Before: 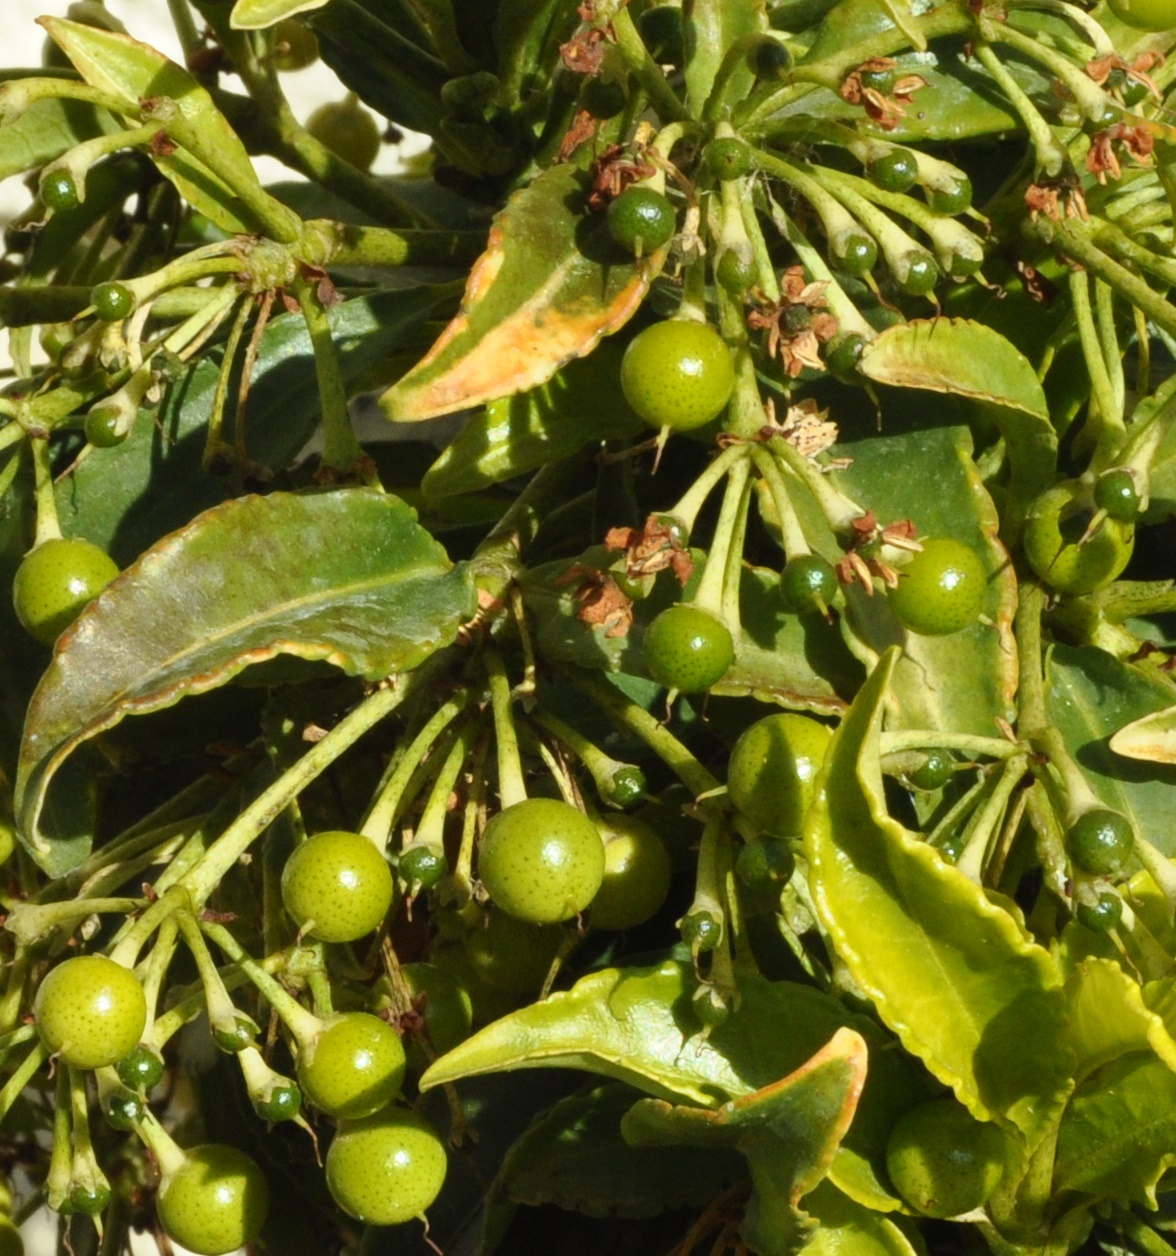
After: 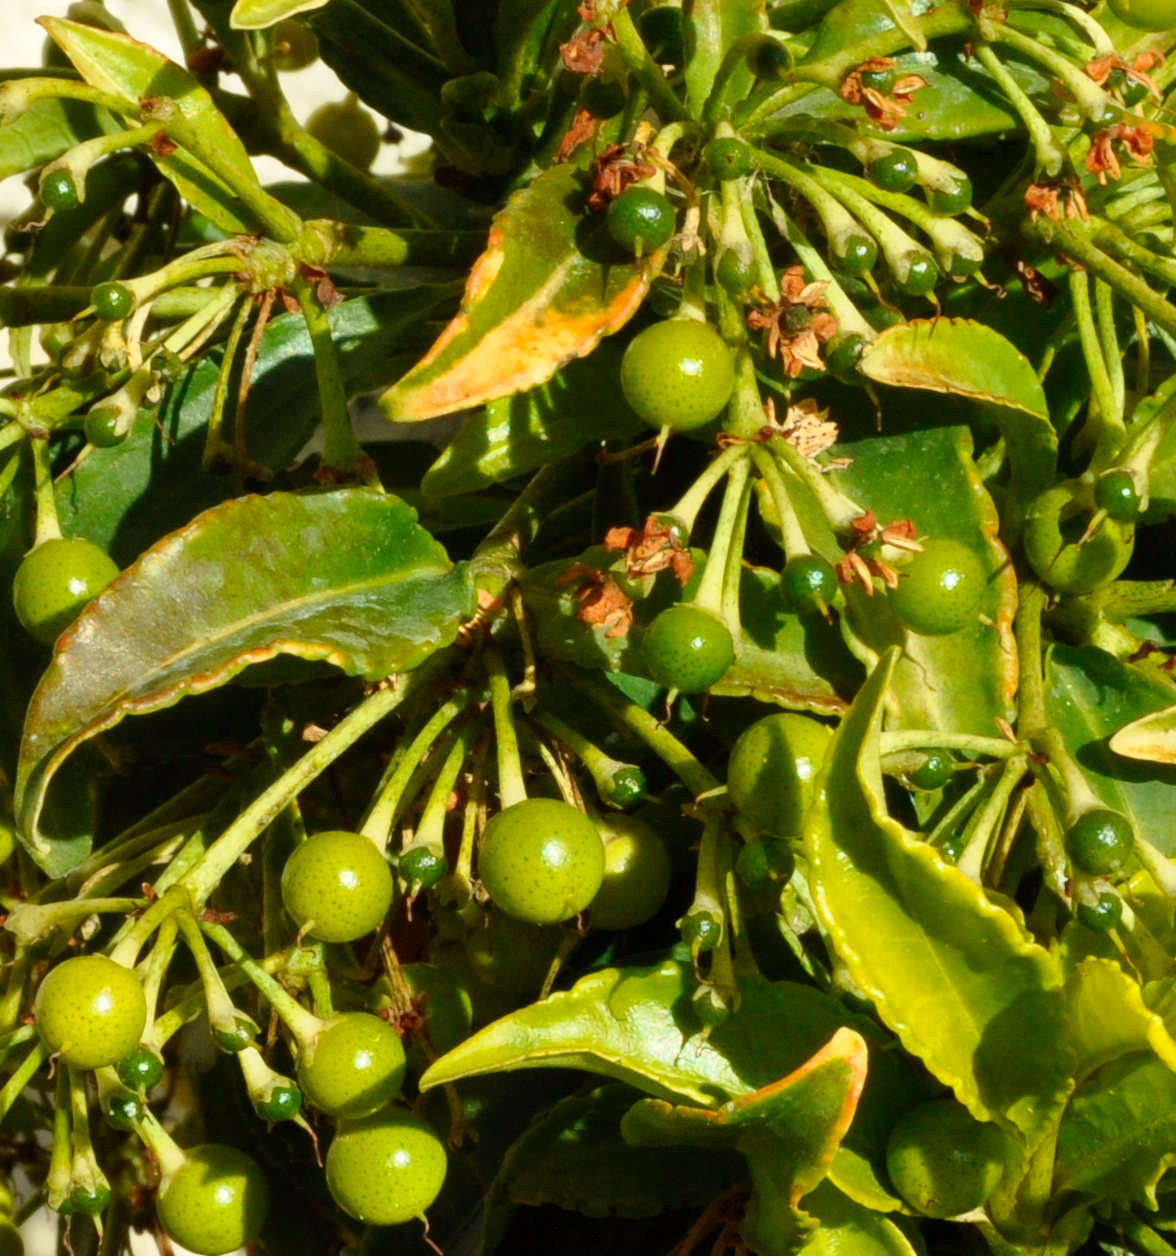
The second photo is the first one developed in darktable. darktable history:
color correction: highlights a* 0.531, highlights b* 2.78, saturation 1.07
